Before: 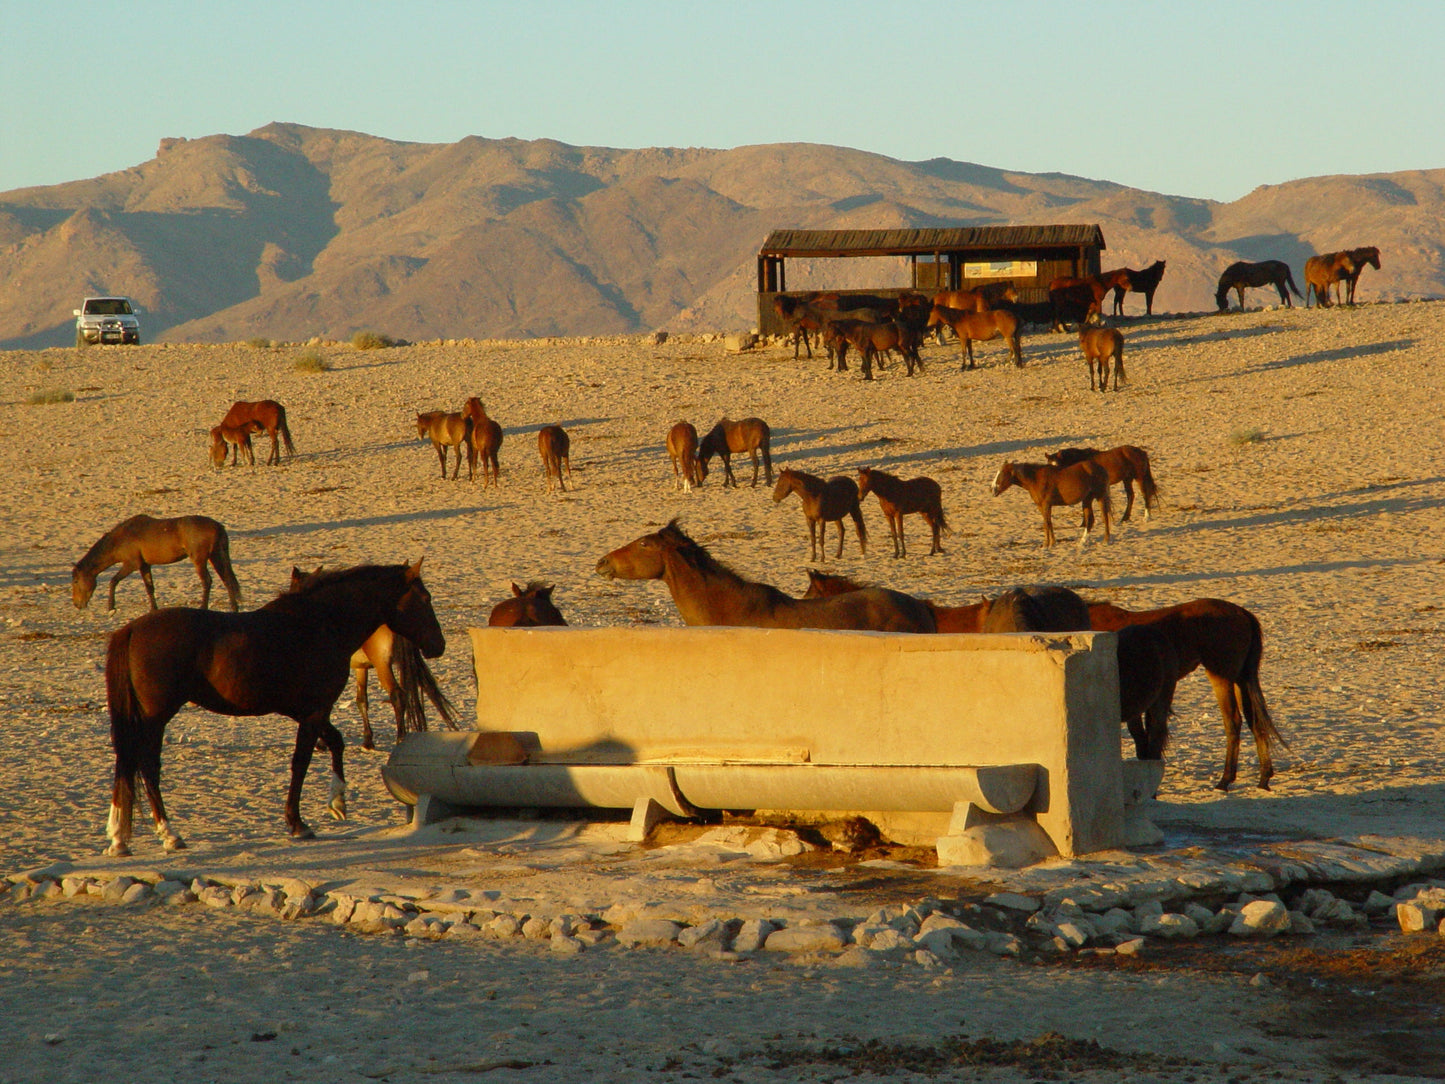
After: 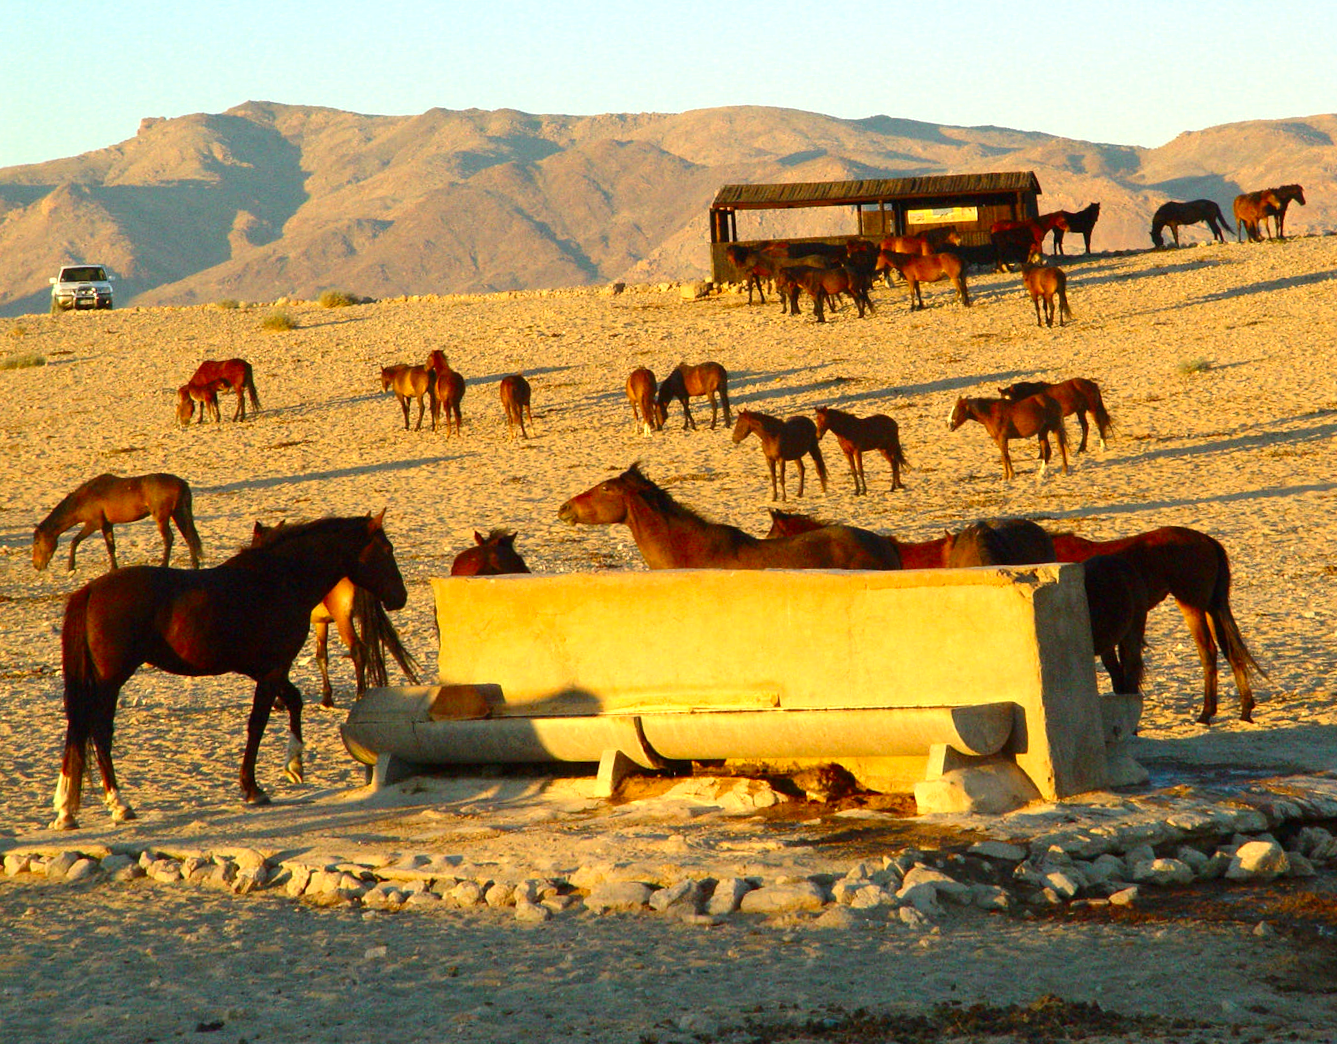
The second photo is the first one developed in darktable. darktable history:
exposure: exposure 0.74 EV, compensate highlight preservation false
contrast brightness saturation: contrast 0.13, brightness -0.05, saturation 0.16
rotate and perspective: rotation -1.68°, lens shift (vertical) -0.146, crop left 0.049, crop right 0.912, crop top 0.032, crop bottom 0.96
